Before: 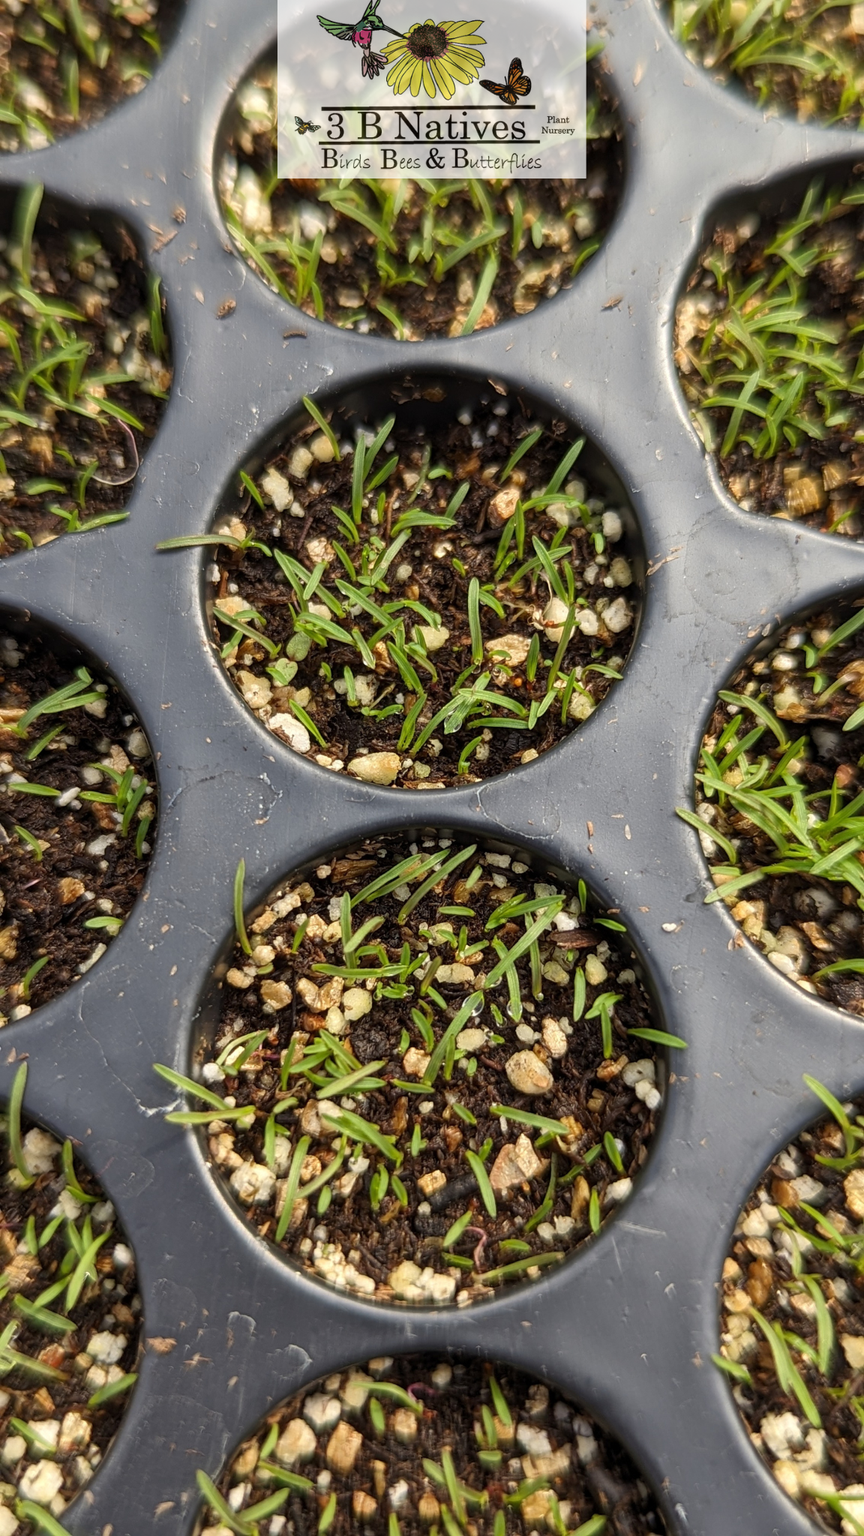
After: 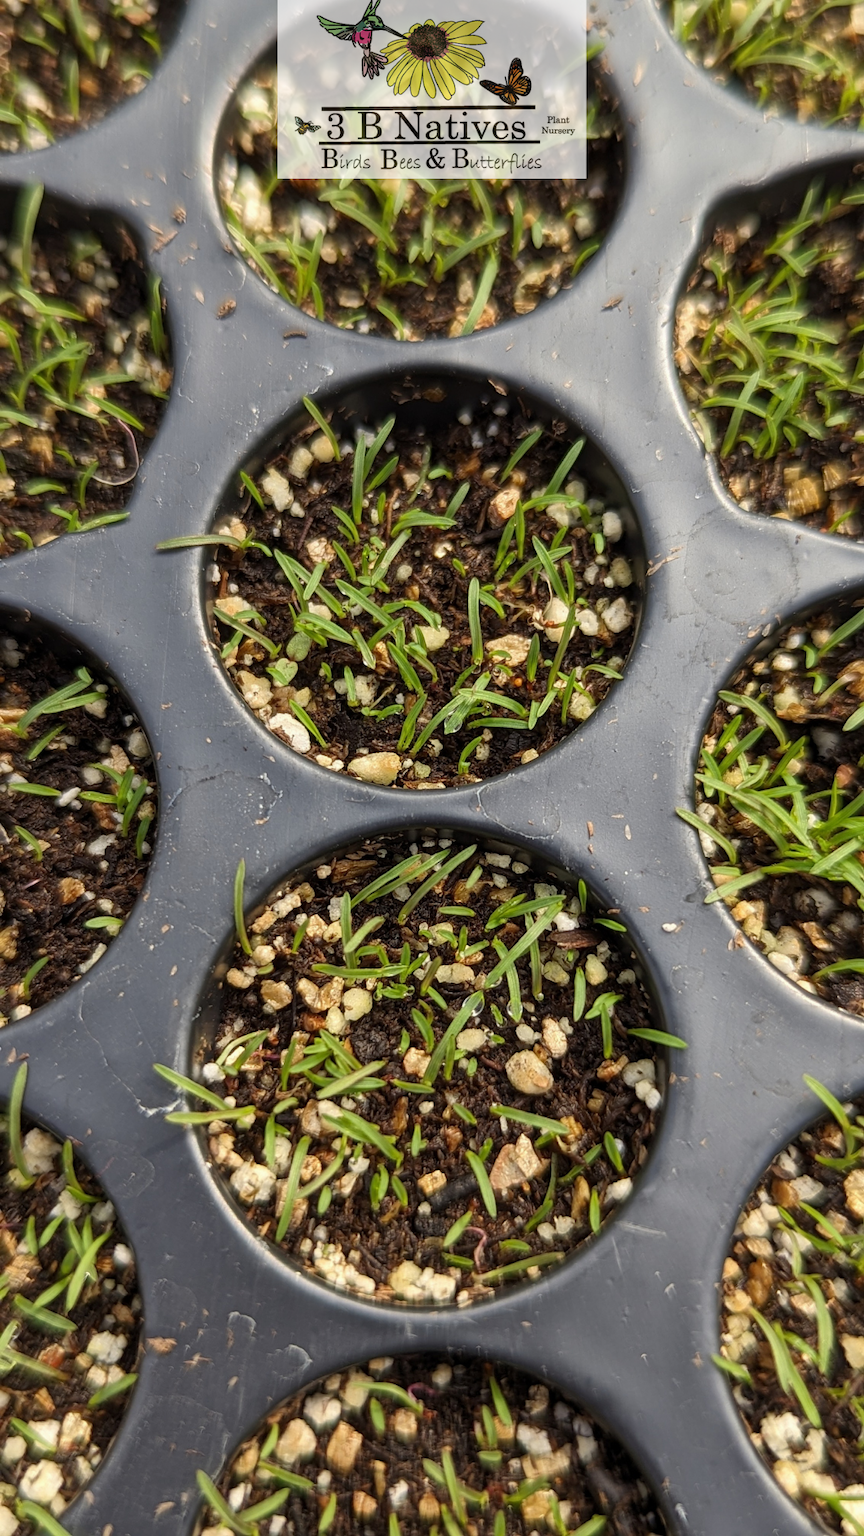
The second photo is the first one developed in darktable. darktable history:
exposure: exposure -0.047 EV, compensate exposure bias true, compensate highlight preservation false
